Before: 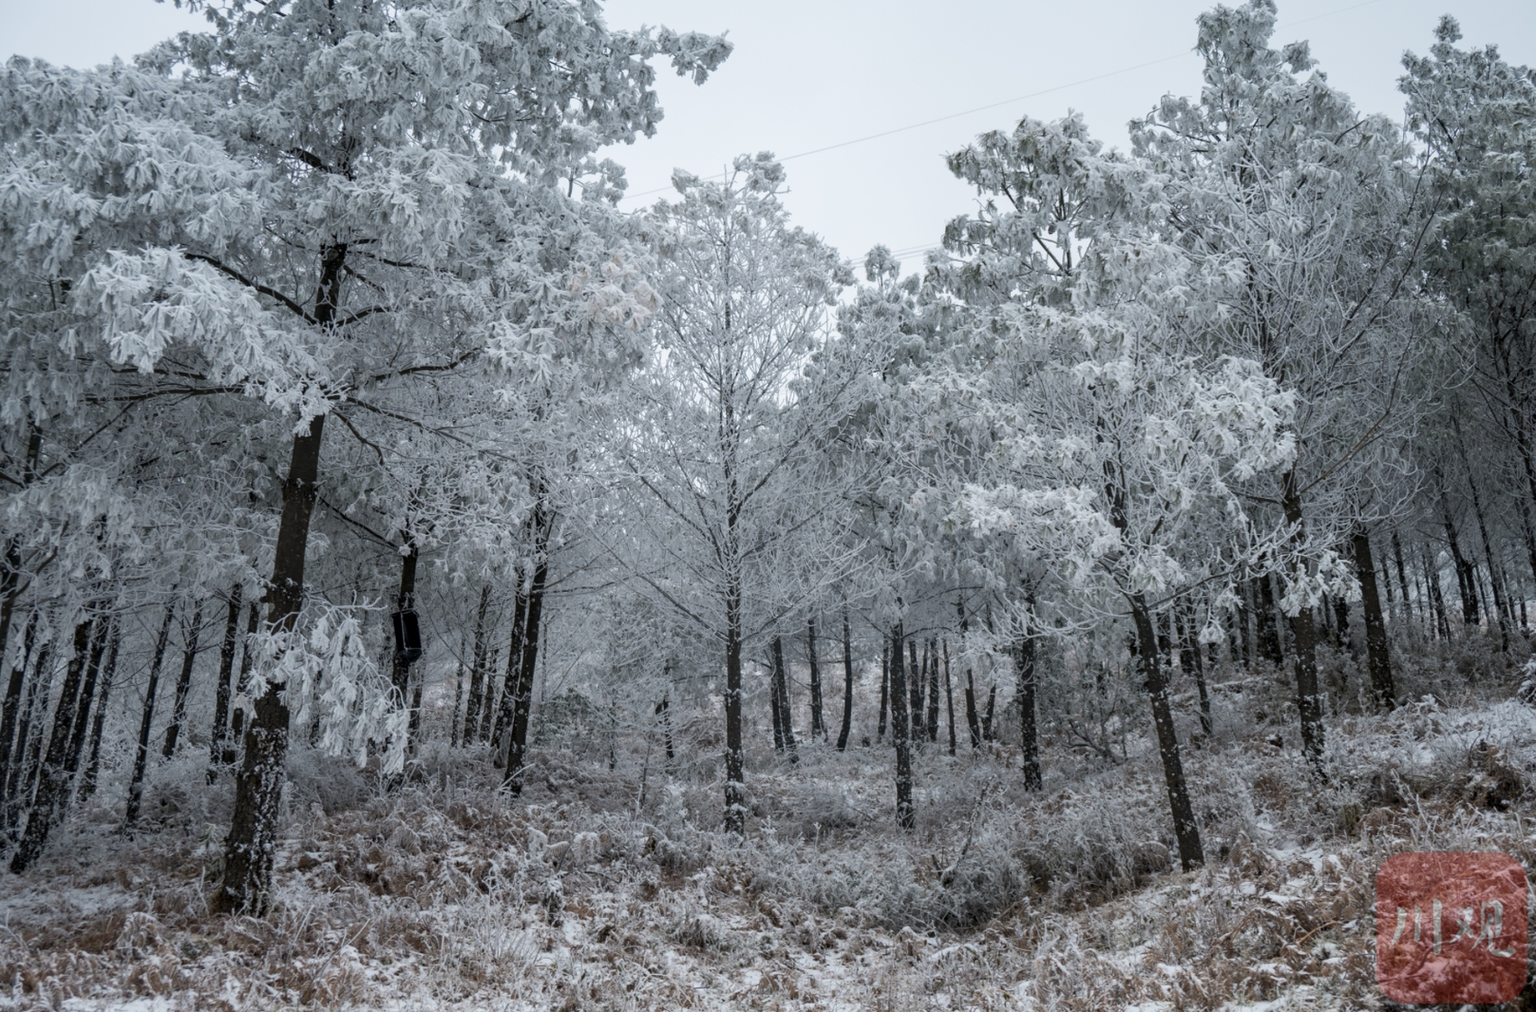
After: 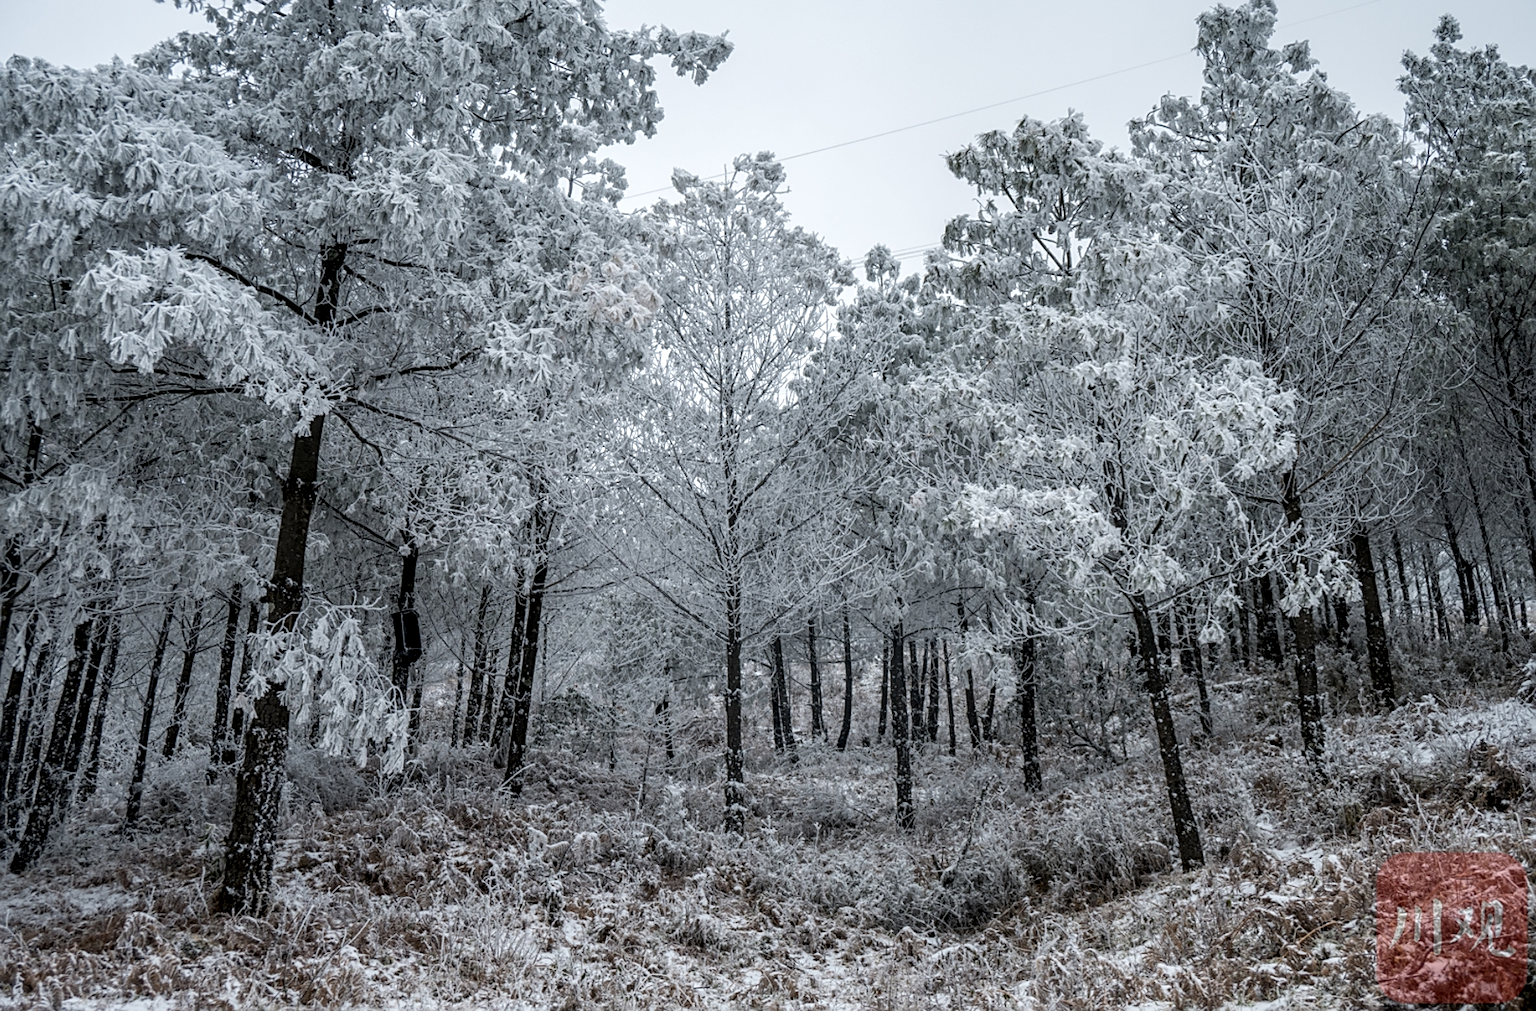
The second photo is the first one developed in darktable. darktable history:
sharpen: on, module defaults
local contrast: highlights 32%, detail 135%
